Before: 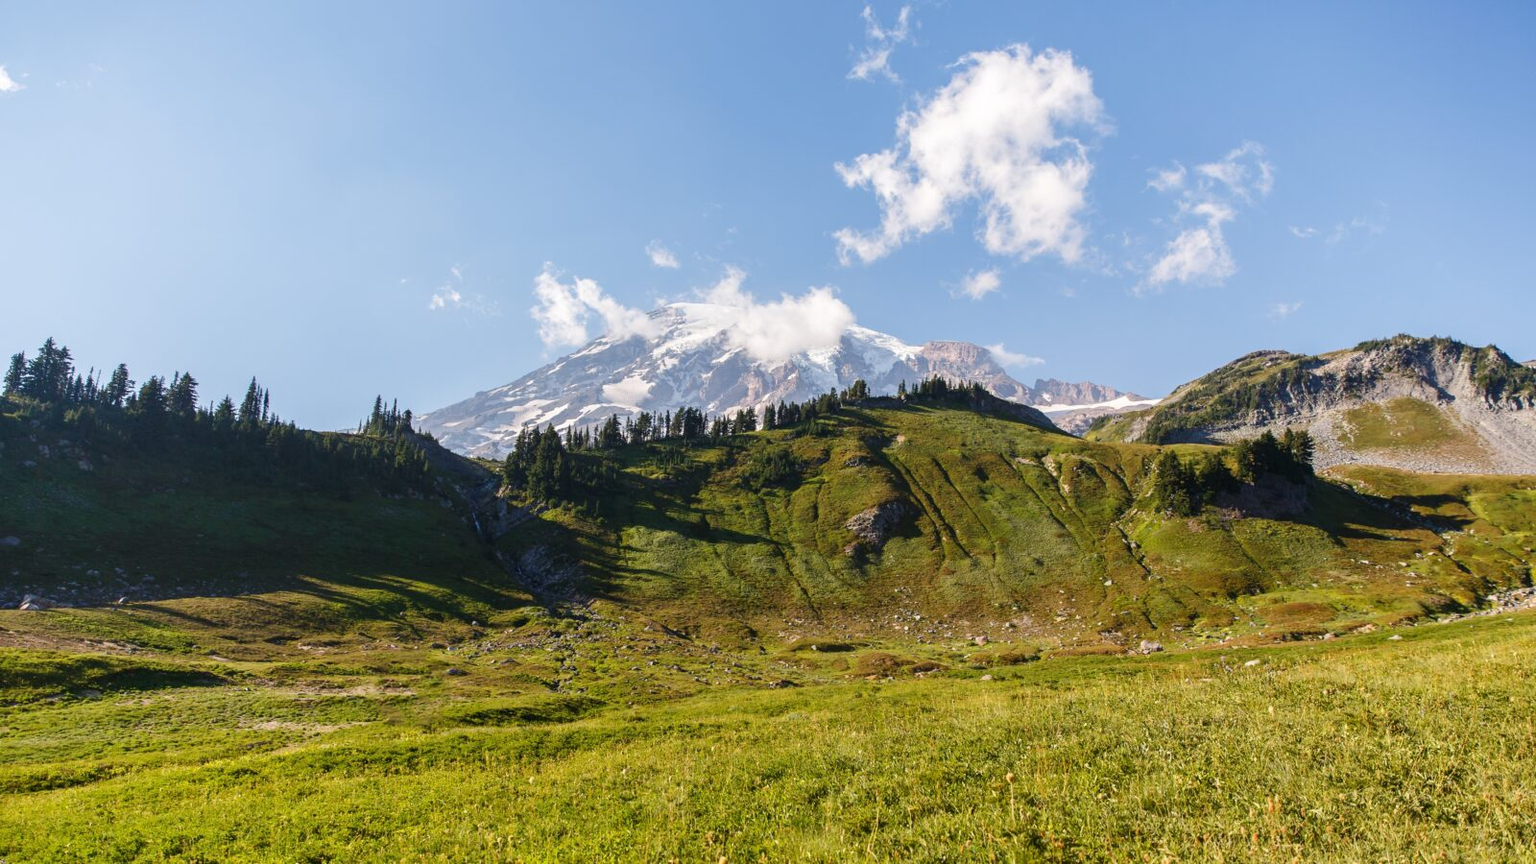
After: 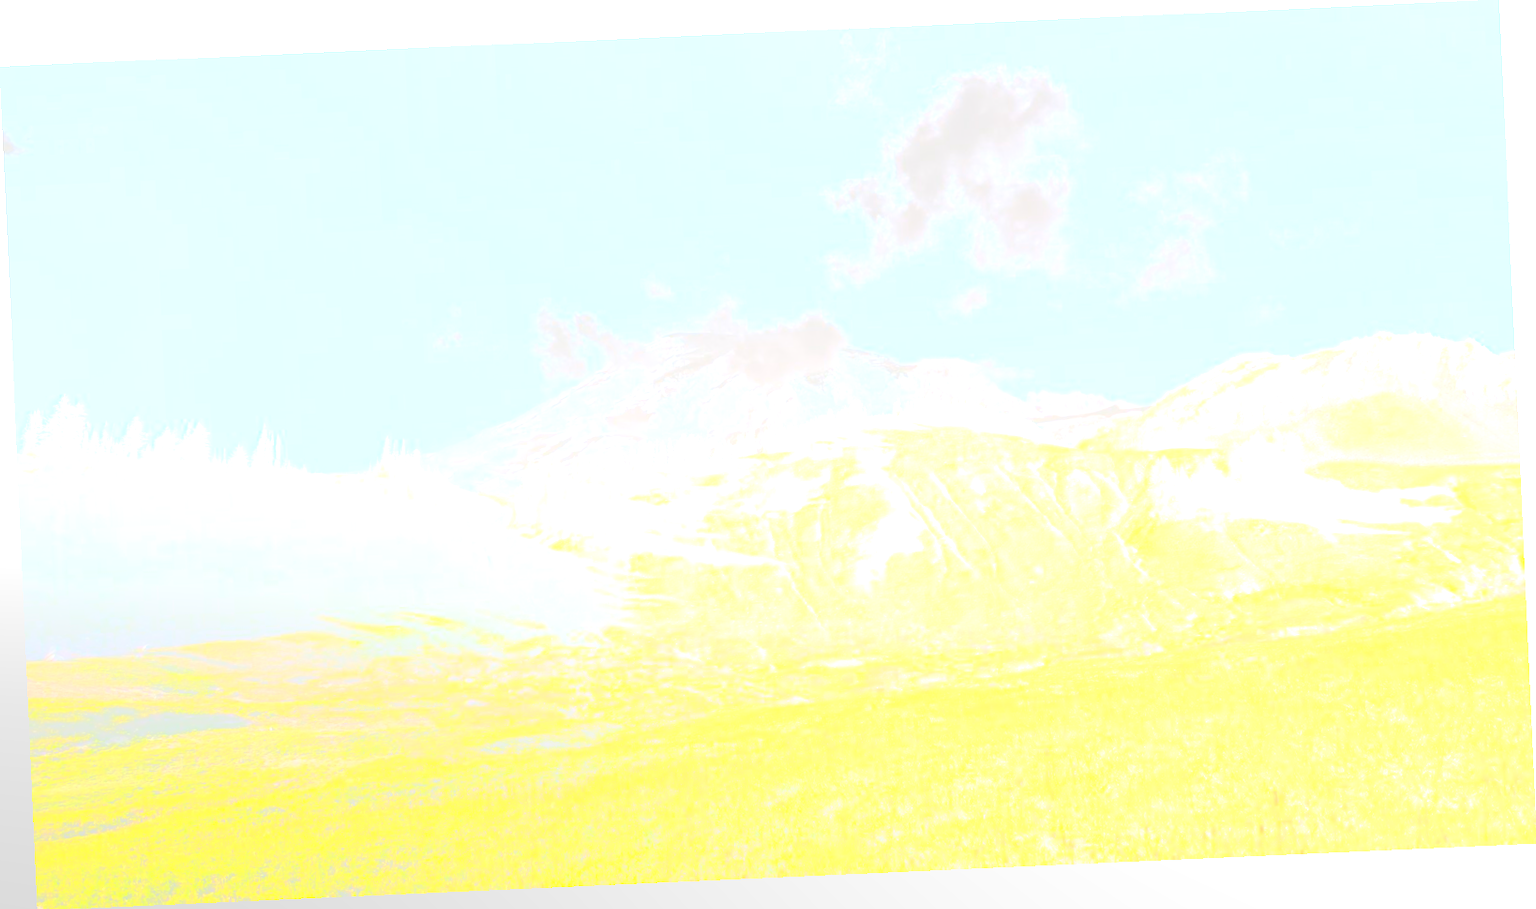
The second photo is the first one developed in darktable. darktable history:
rotate and perspective: rotation -2.56°, automatic cropping off
bloom: size 85%, threshold 5%, strength 85%
tone equalizer: -8 EV -0.75 EV, -7 EV -0.7 EV, -6 EV -0.6 EV, -5 EV -0.4 EV, -3 EV 0.4 EV, -2 EV 0.6 EV, -1 EV 0.7 EV, +0 EV 0.75 EV, edges refinement/feathering 500, mask exposure compensation -1.57 EV, preserve details no
